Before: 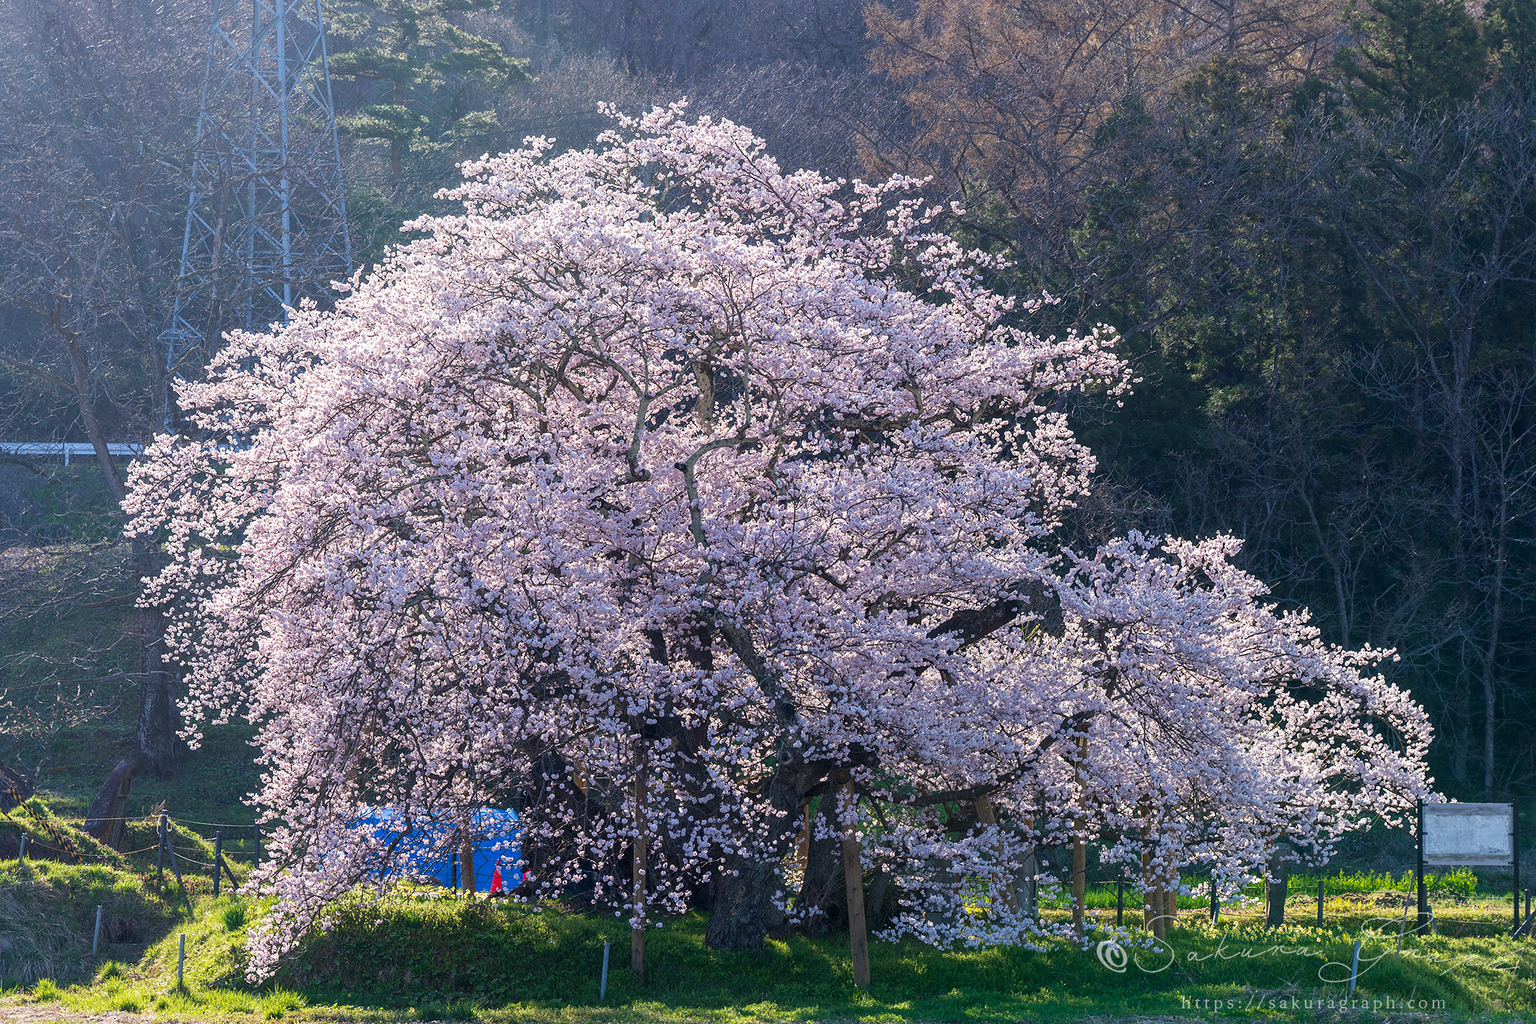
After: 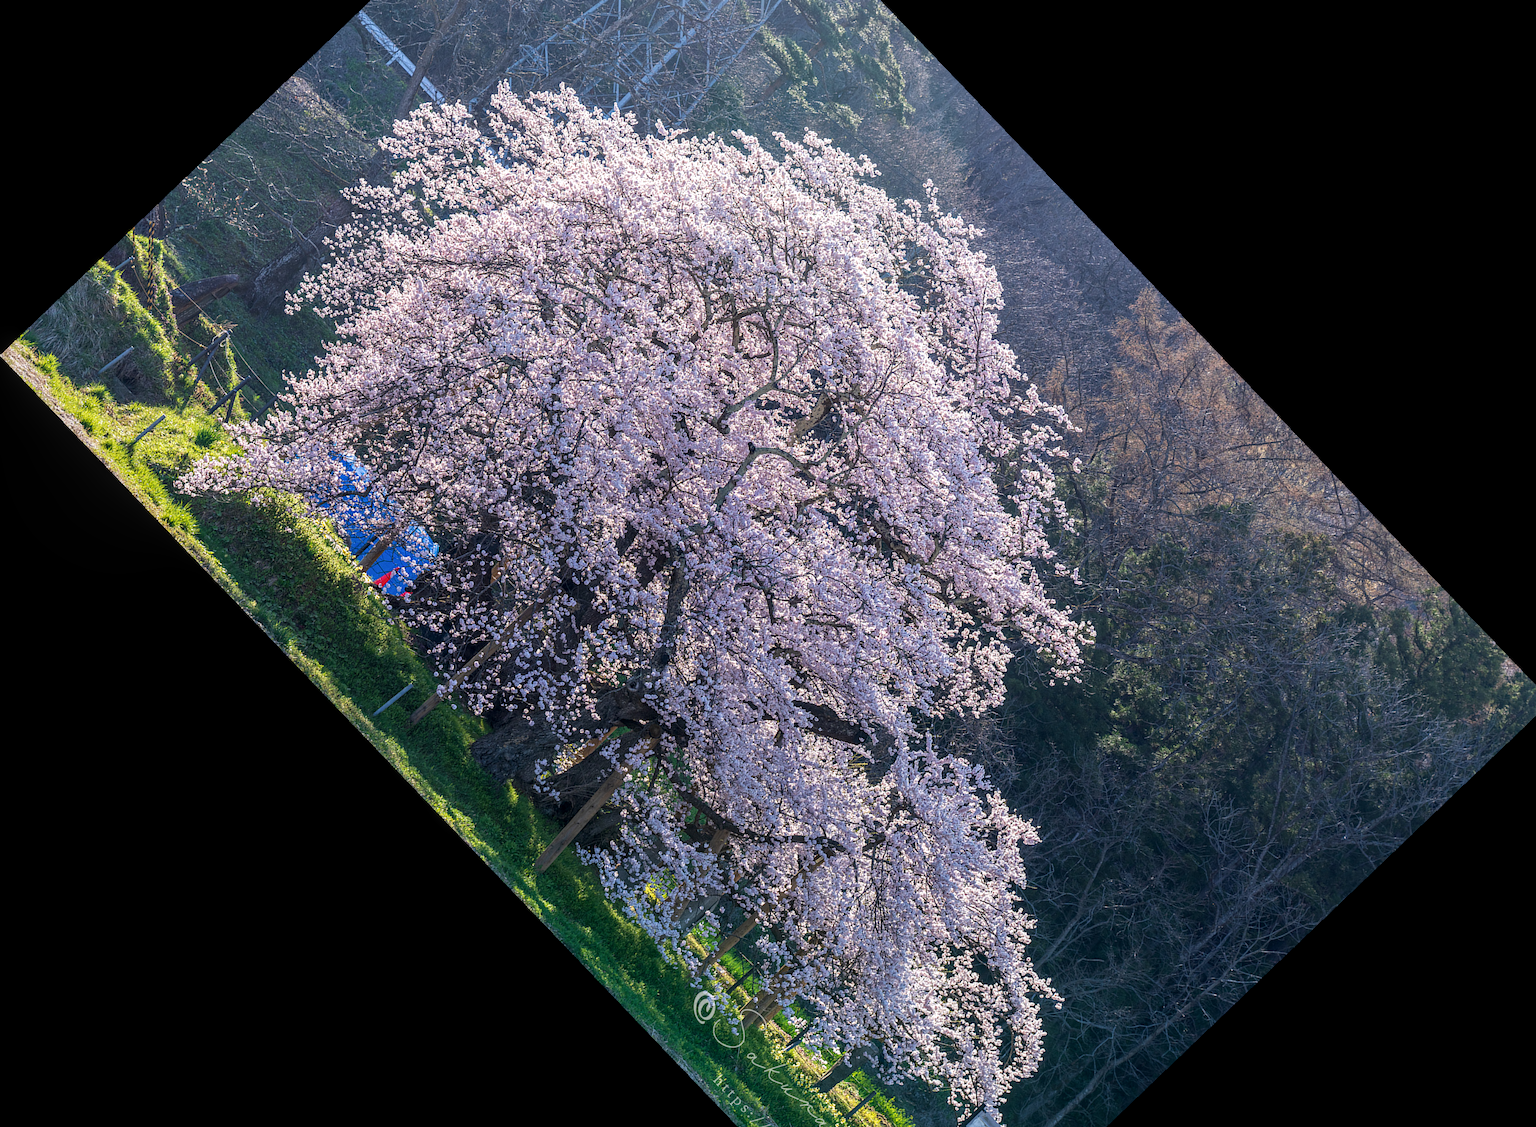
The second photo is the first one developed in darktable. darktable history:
crop and rotate: angle -46.26°, top 16.234%, right 0.912%, bottom 11.704%
local contrast: on, module defaults
